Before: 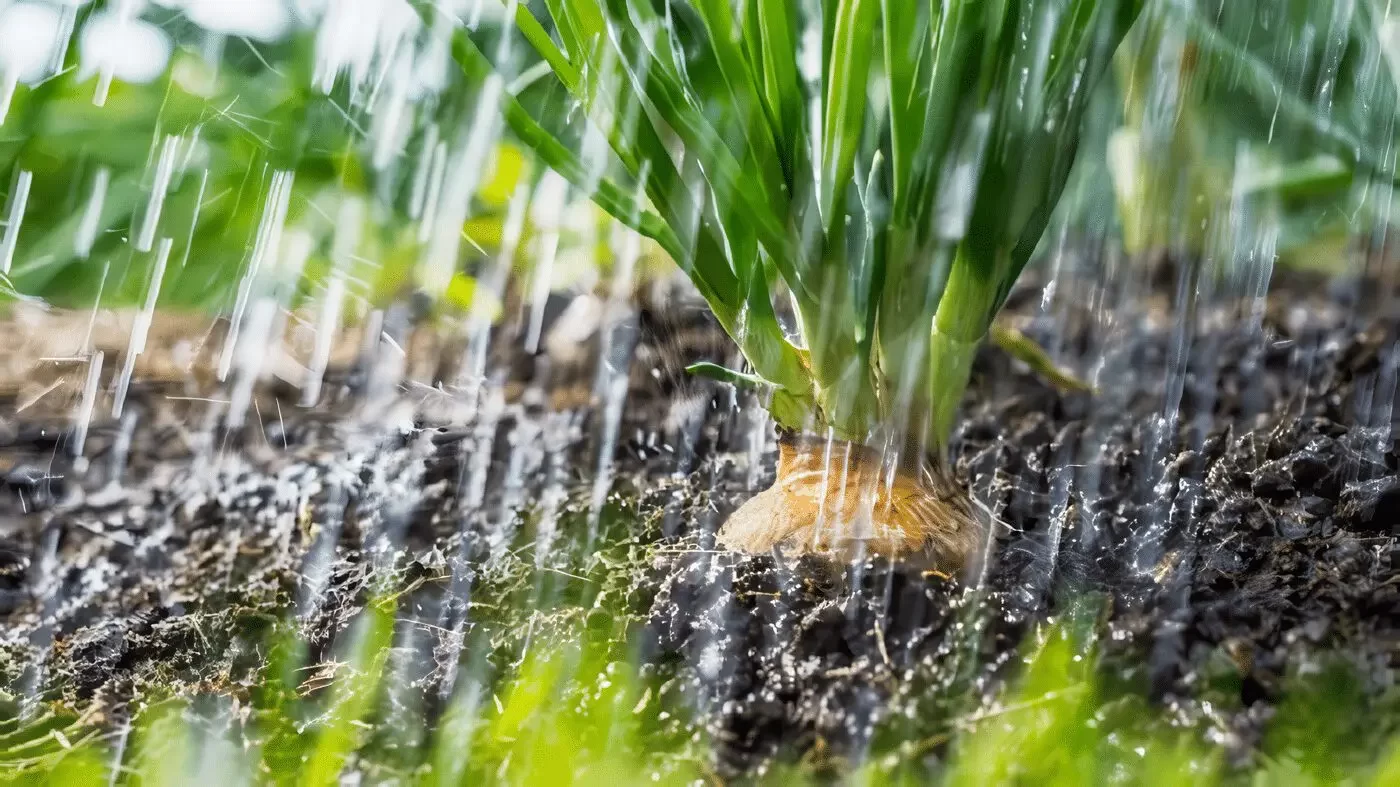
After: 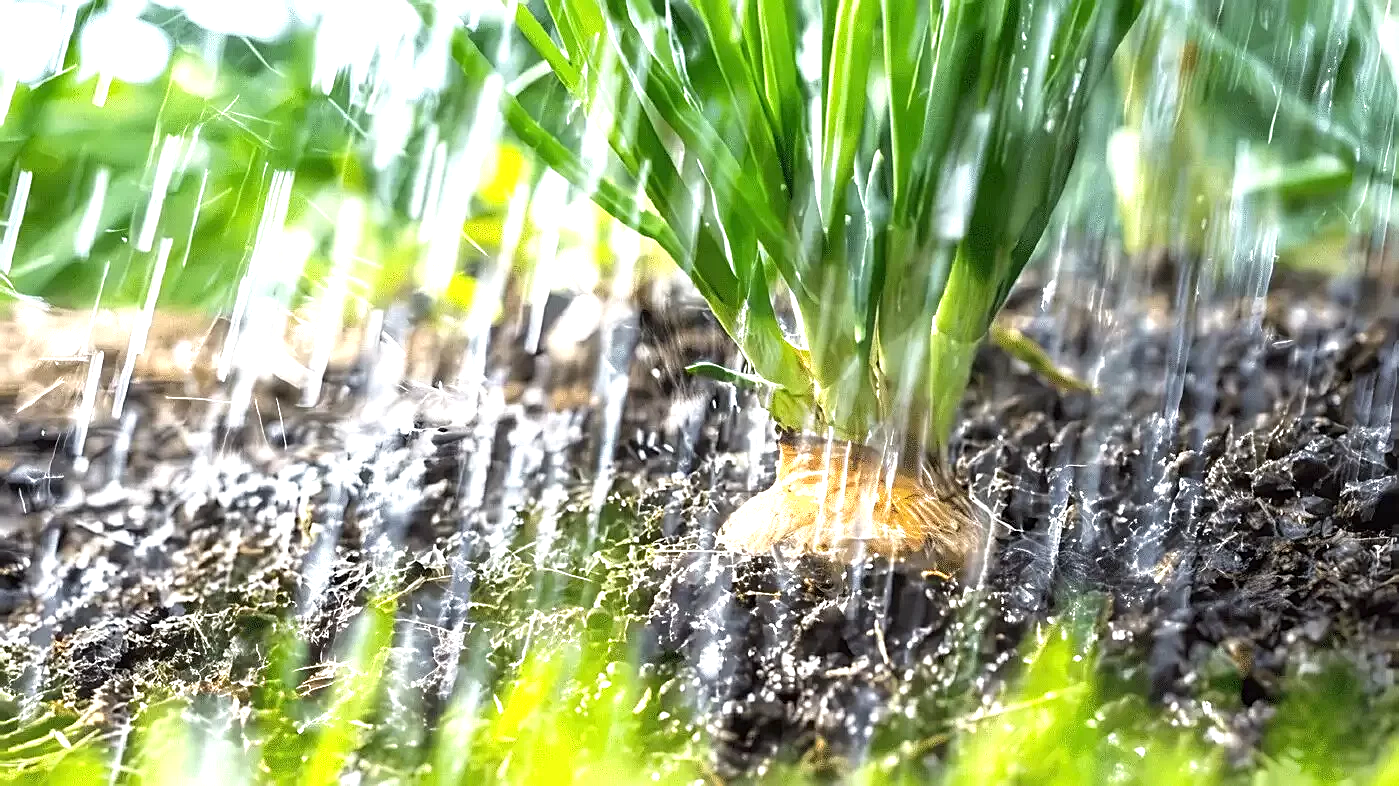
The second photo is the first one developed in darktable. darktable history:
exposure: exposure 0.935 EV, compensate highlight preservation false
sharpen: on, module defaults
